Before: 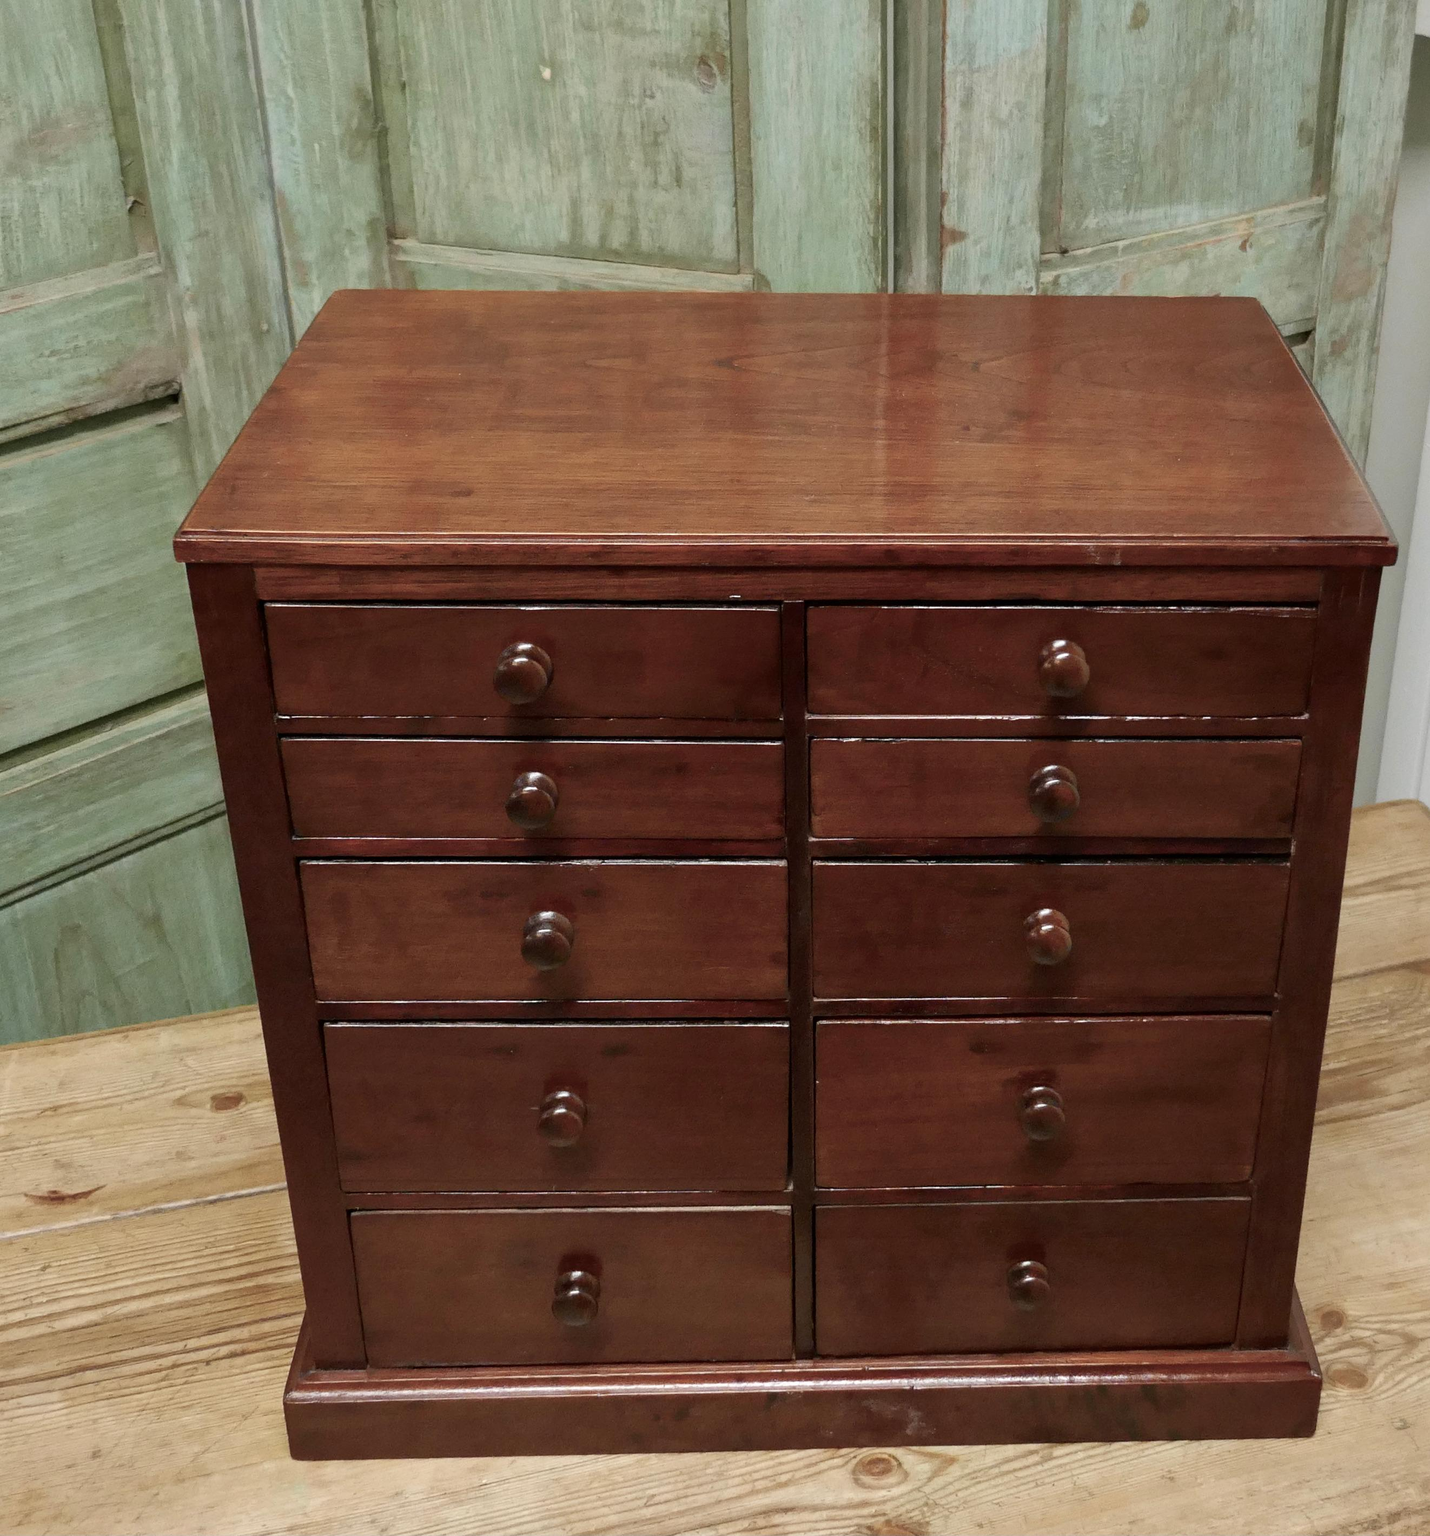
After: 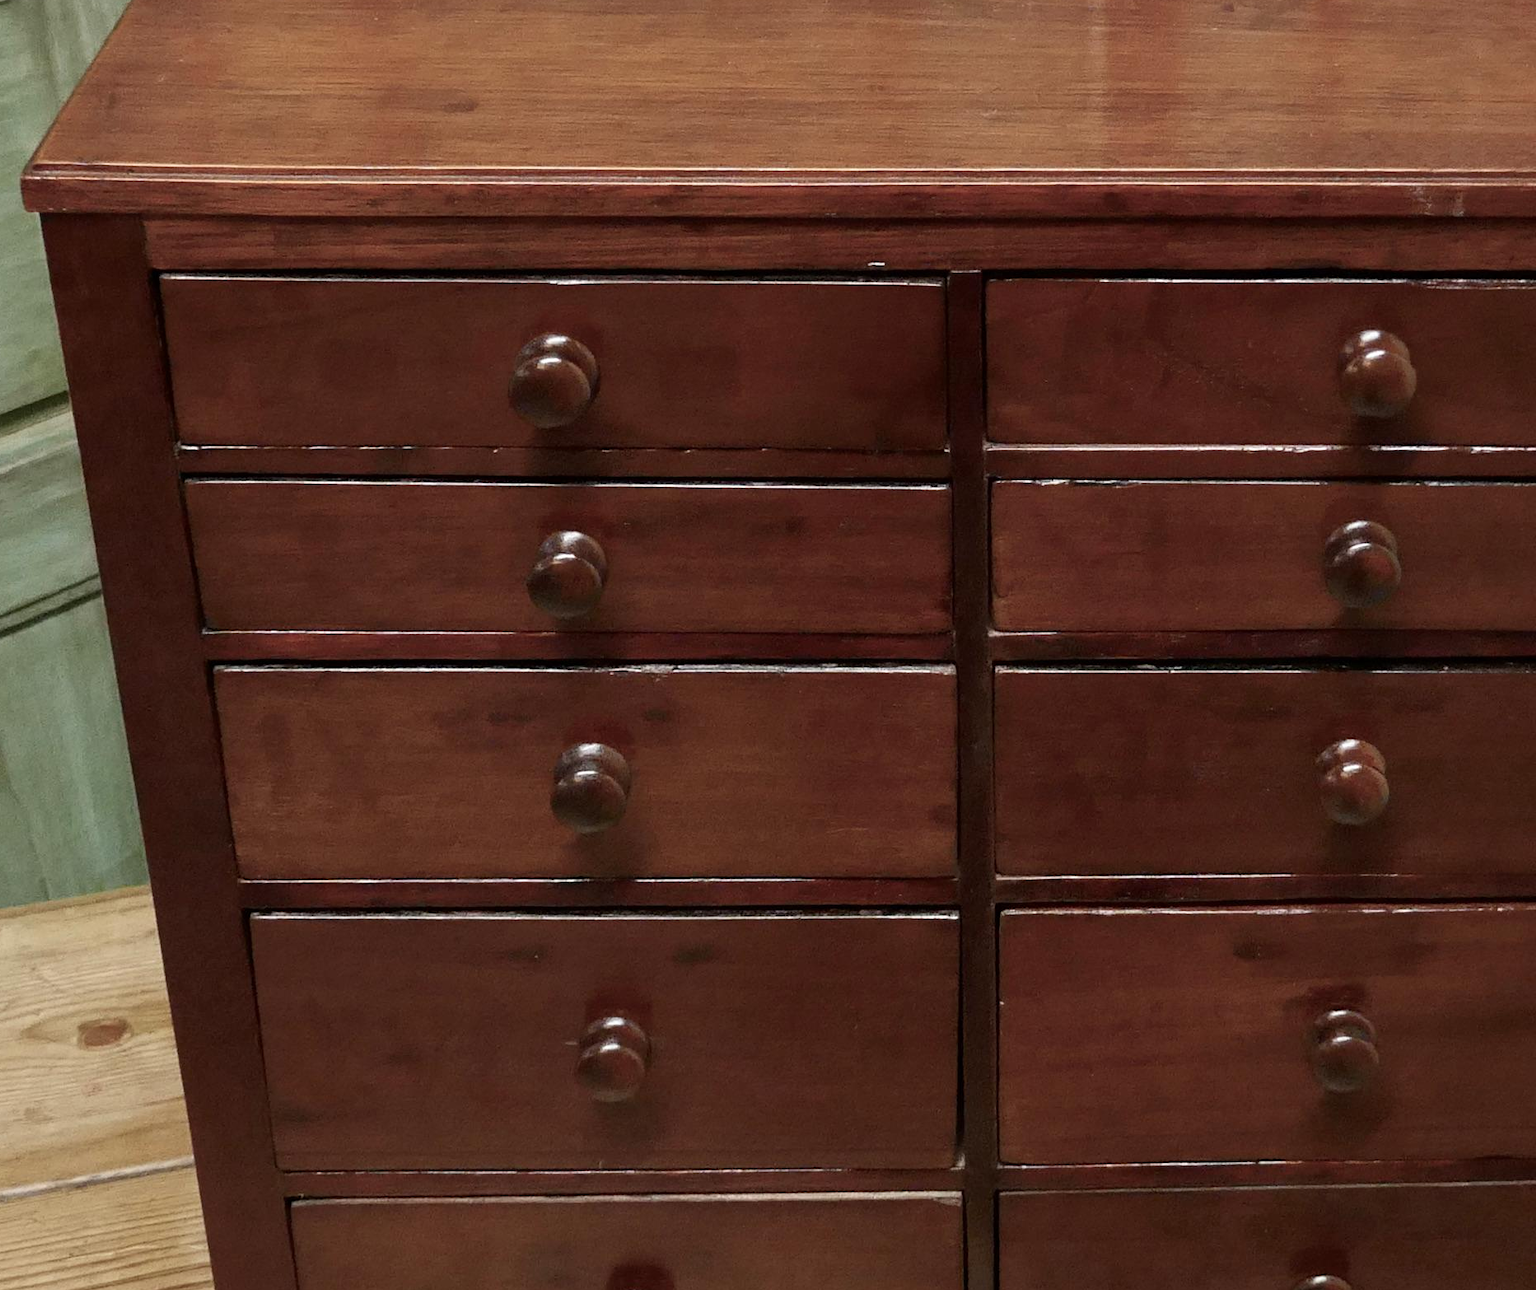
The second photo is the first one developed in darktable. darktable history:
crop: left 11.166%, top 27.569%, right 18.295%, bottom 17.217%
